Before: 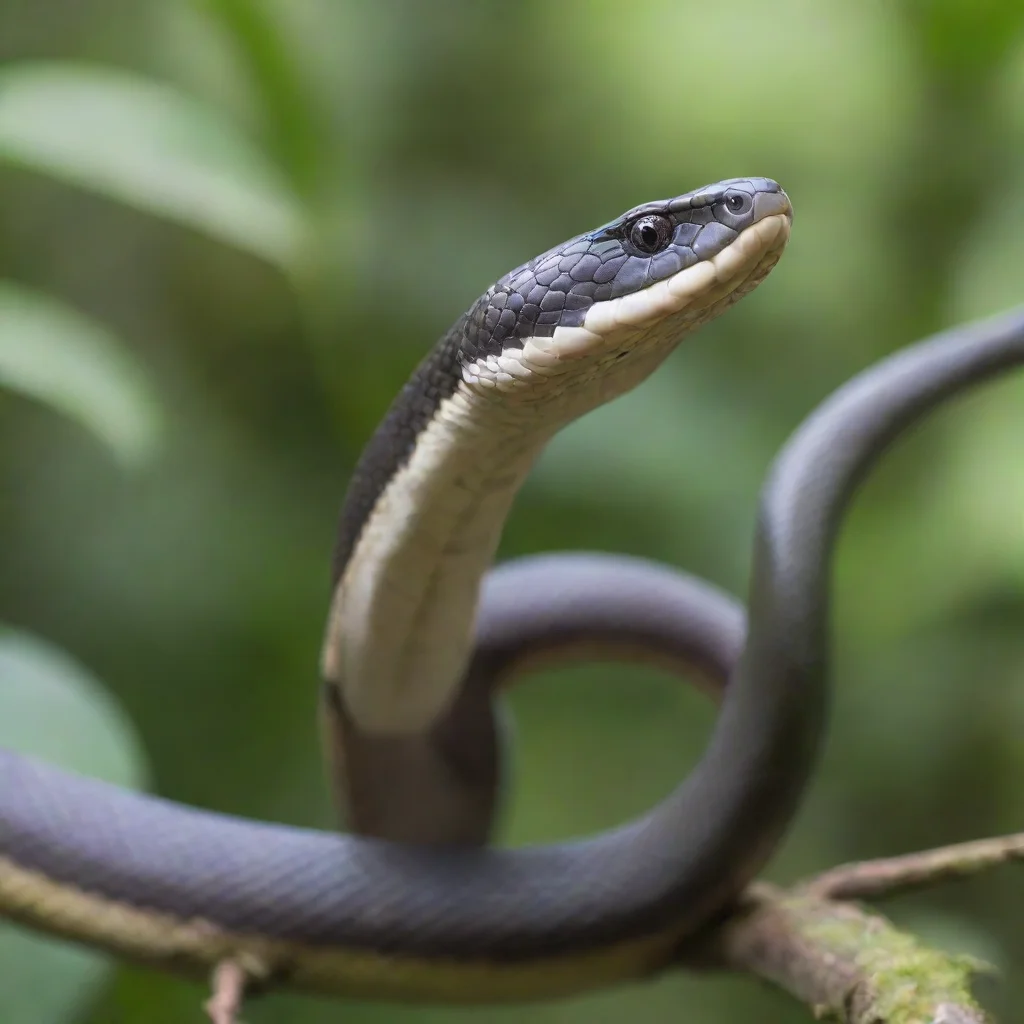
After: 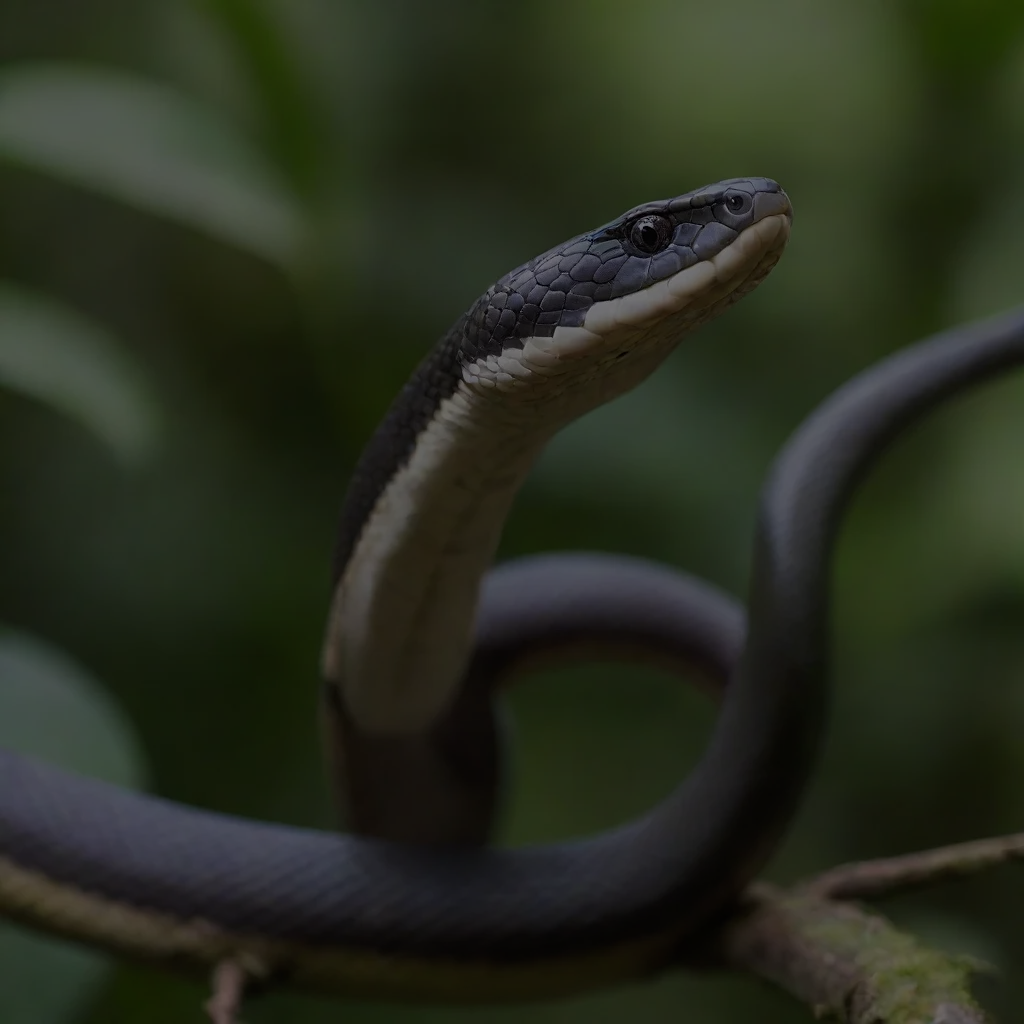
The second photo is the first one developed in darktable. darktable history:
sharpen: amount 0.2
exposure: exposure -2.446 EV, compensate highlight preservation false
